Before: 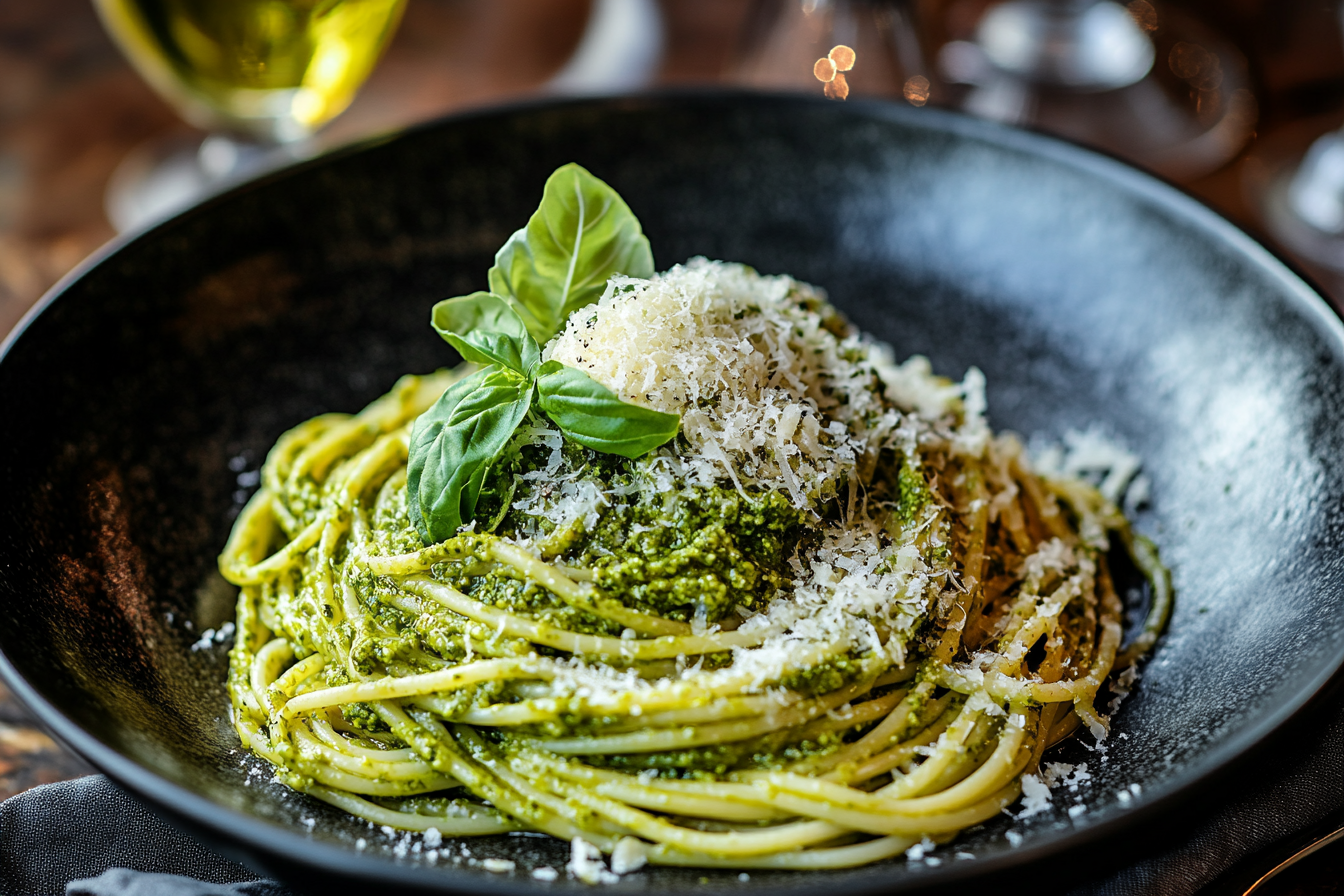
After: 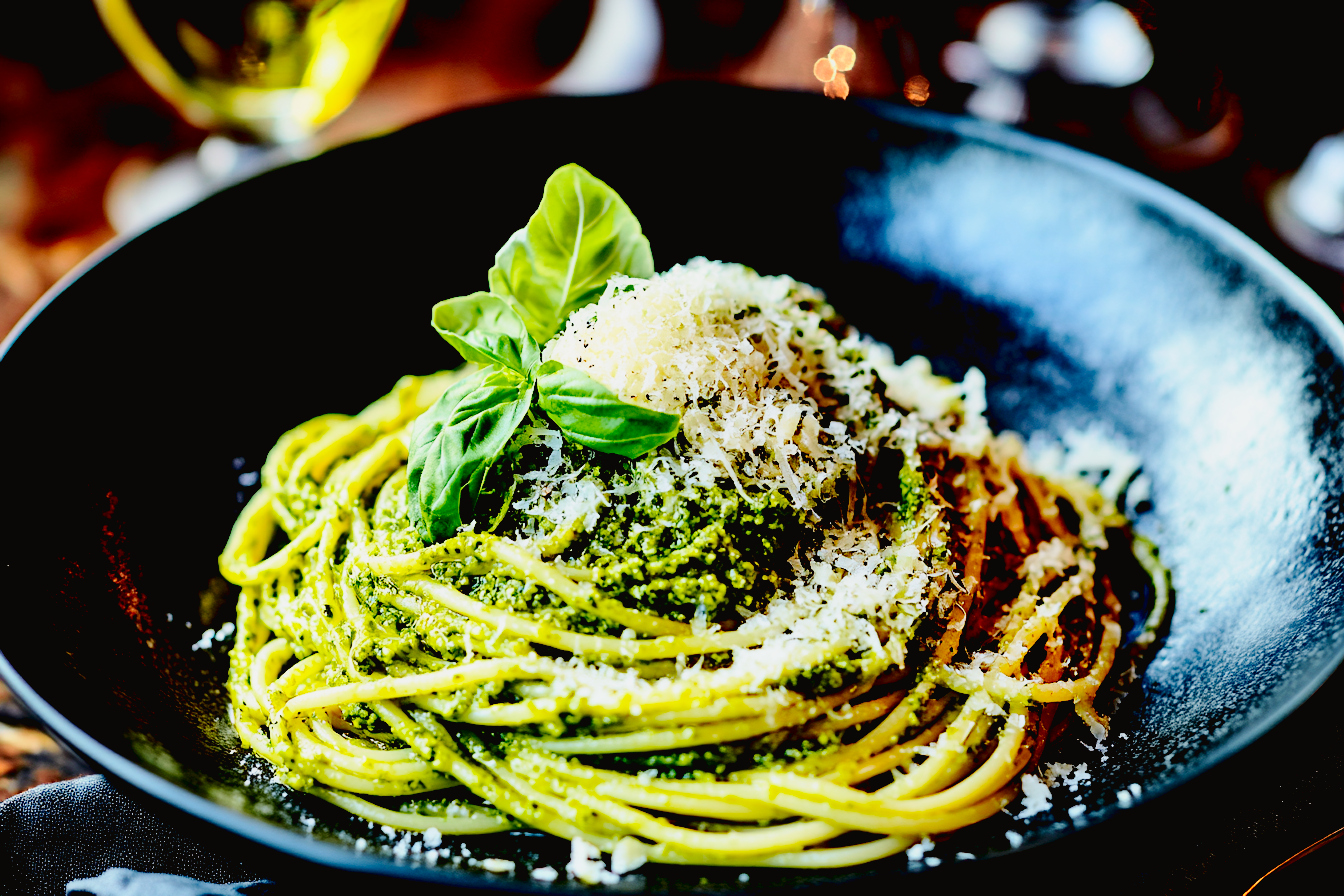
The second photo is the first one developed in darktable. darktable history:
contrast equalizer: y [[0.502, 0.505, 0.512, 0.529, 0.564, 0.588], [0.5 ×6], [0.502, 0.505, 0.512, 0.529, 0.564, 0.588], [0, 0.001, 0.001, 0.004, 0.008, 0.011], [0, 0.001, 0.001, 0.004, 0.008, 0.011]], mix -0.996
base curve: curves: ch0 [(0, 0) (0.028, 0.03) (0.121, 0.232) (0.46, 0.748) (0.859, 0.968) (1, 1)], preserve colors none
exposure: black level correction 0.045, exposure -0.229 EV, compensate exposure bias true, compensate highlight preservation false
tone curve: curves: ch0 [(0, 0.021) (0.049, 0.044) (0.152, 0.14) (0.328, 0.357) (0.473, 0.529) (0.641, 0.705) (0.868, 0.887) (1, 0.969)]; ch1 [(0, 0) (0.322, 0.328) (0.43, 0.425) (0.474, 0.466) (0.502, 0.503) (0.522, 0.526) (0.564, 0.591) (0.602, 0.632) (0.677, 0.701) (0.859, 0.885) (1, 1)]; ch2 [(0, 0) (0.33, 0.301) (0.447, 0.44) (0.502, 0.505) (0.535, 0.554) (0.565, 0.598) (0.618, 0.629) (1, 1)], color space Lab, independent channels, preserve colors none
